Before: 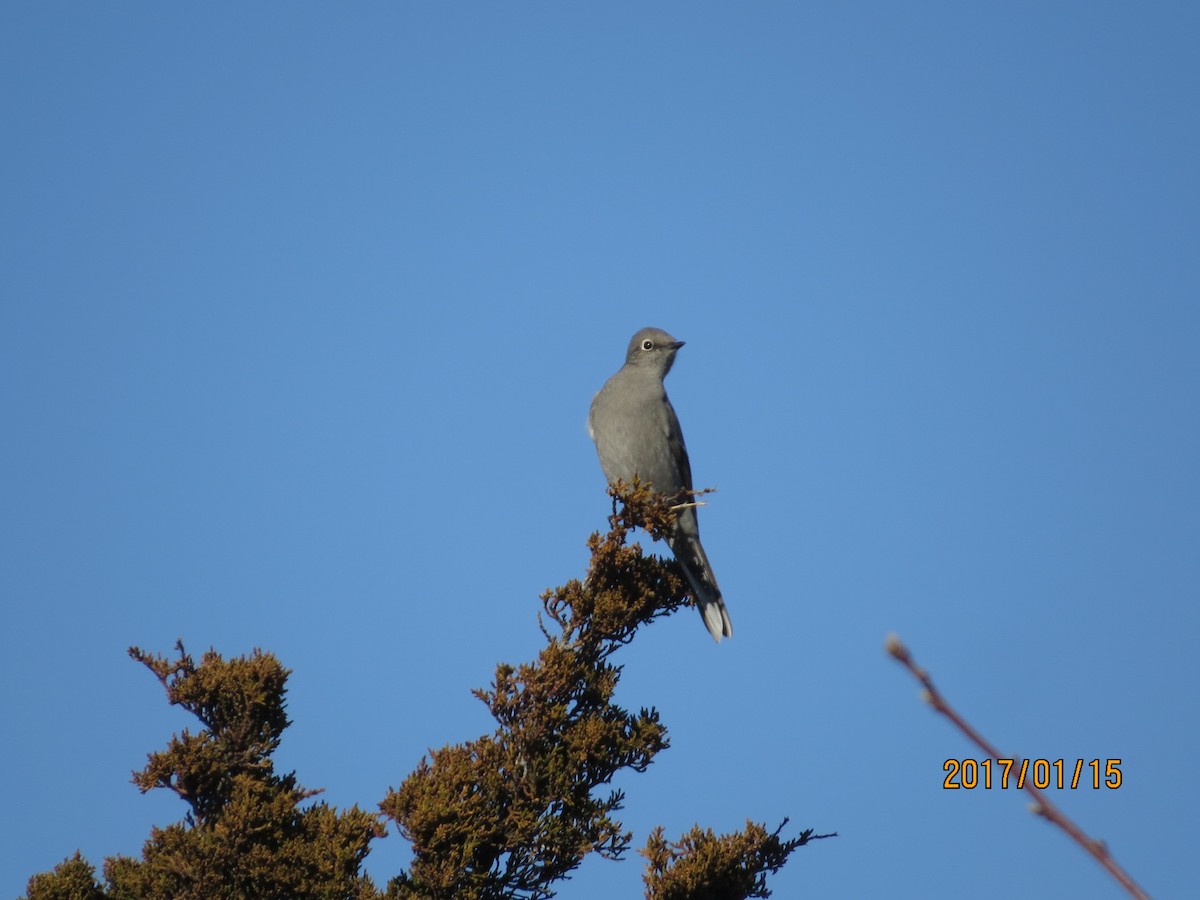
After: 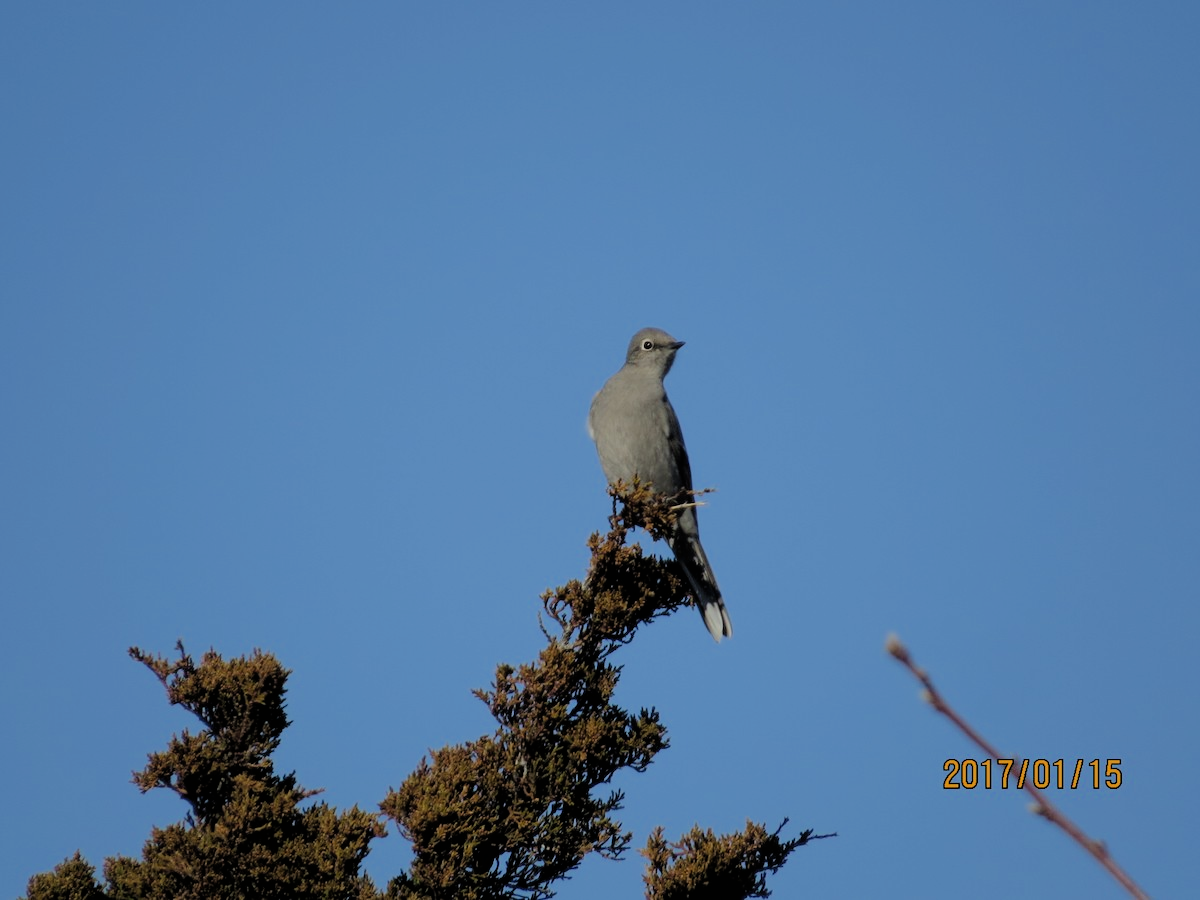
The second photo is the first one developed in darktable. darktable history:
filmic rgb: black relative exposure -6.15 EV, white relative exposure 6.96 EV, hardness 2.23, color science v6 (2022)
shadows and highlights: shadows 25, highlights -25
